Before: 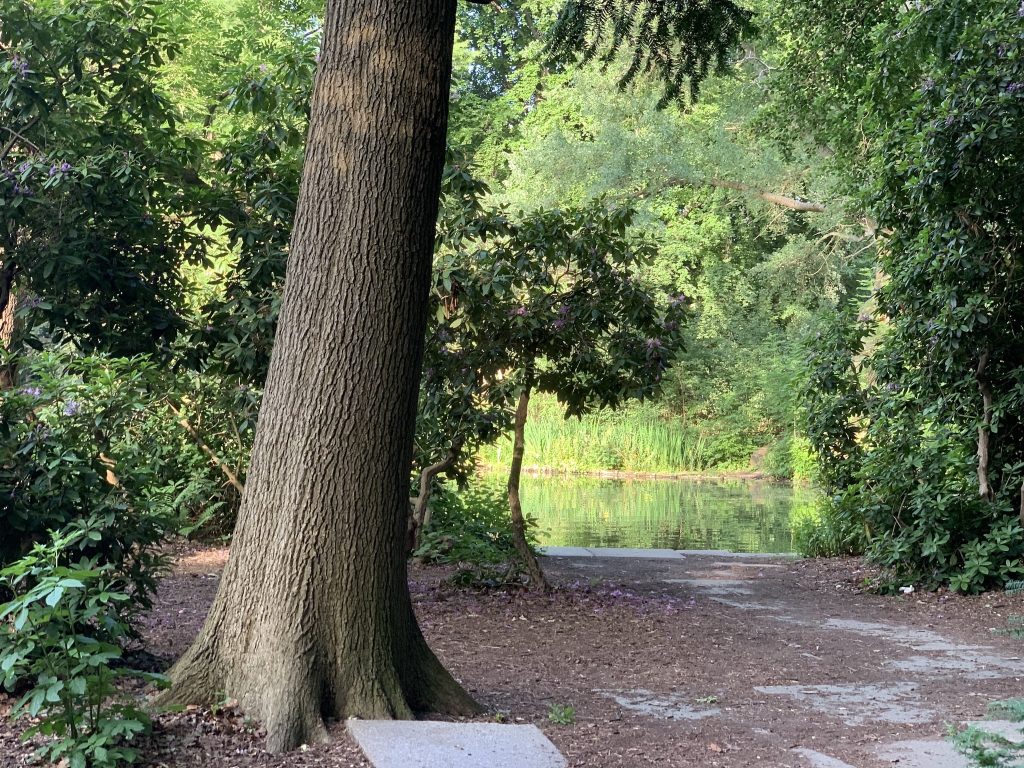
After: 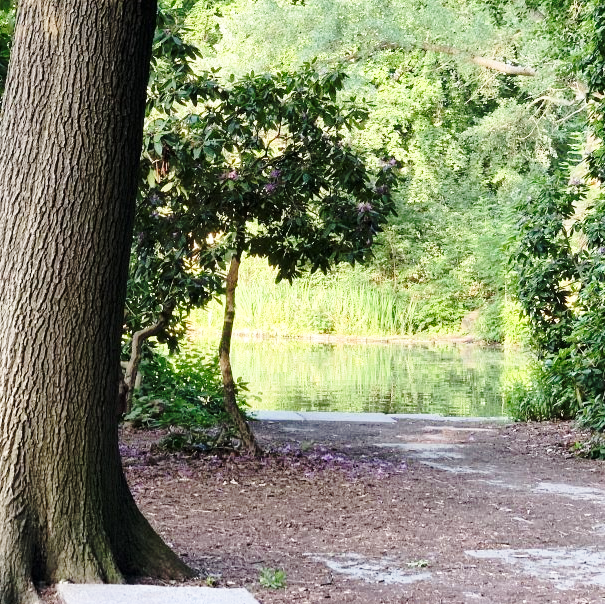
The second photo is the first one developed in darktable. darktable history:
crop and rotate: left 28.256%, top 17.734%, right 12.656%, bottom 3.573%
white balance: red 1, blue 1
base curve: curves: ch0 [(0, 0) (0.036, 0.037) (0.121, 0.228) (0.46, 0.76) (0.859, 0.983) (1, 1)], preserve colors none
